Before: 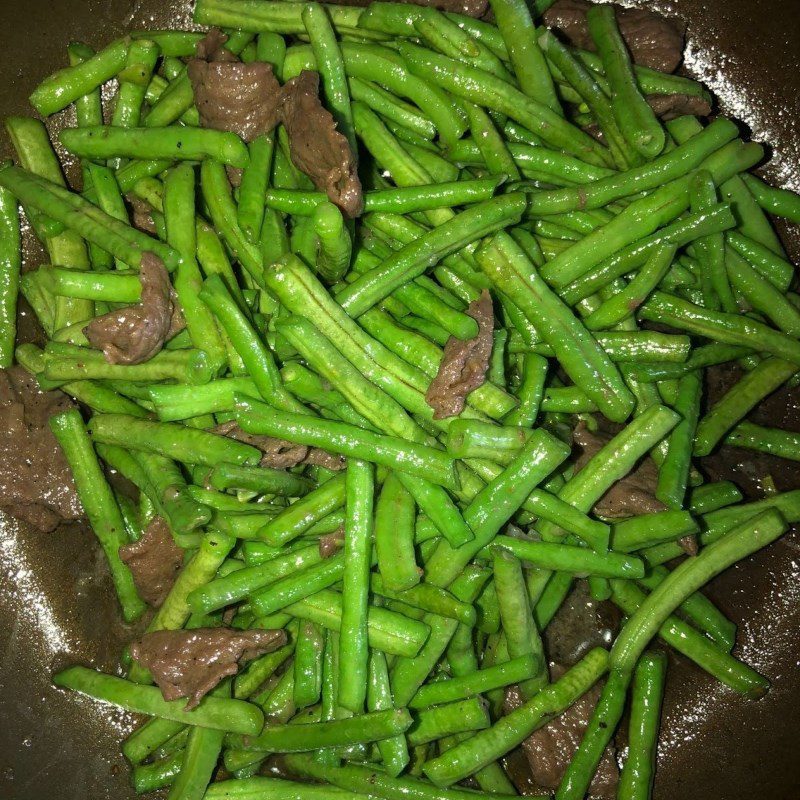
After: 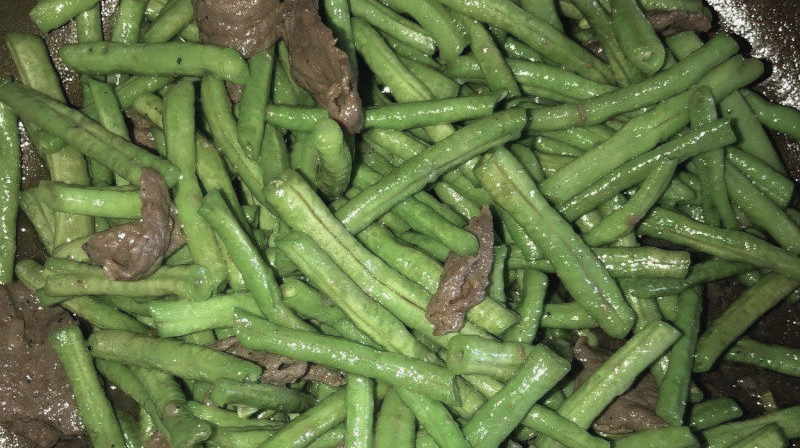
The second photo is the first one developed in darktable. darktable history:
crop and rotate: top 10.605%, bottom 33.274%
contrast brightness saturation: contrast -0.05, saturation -0.41
